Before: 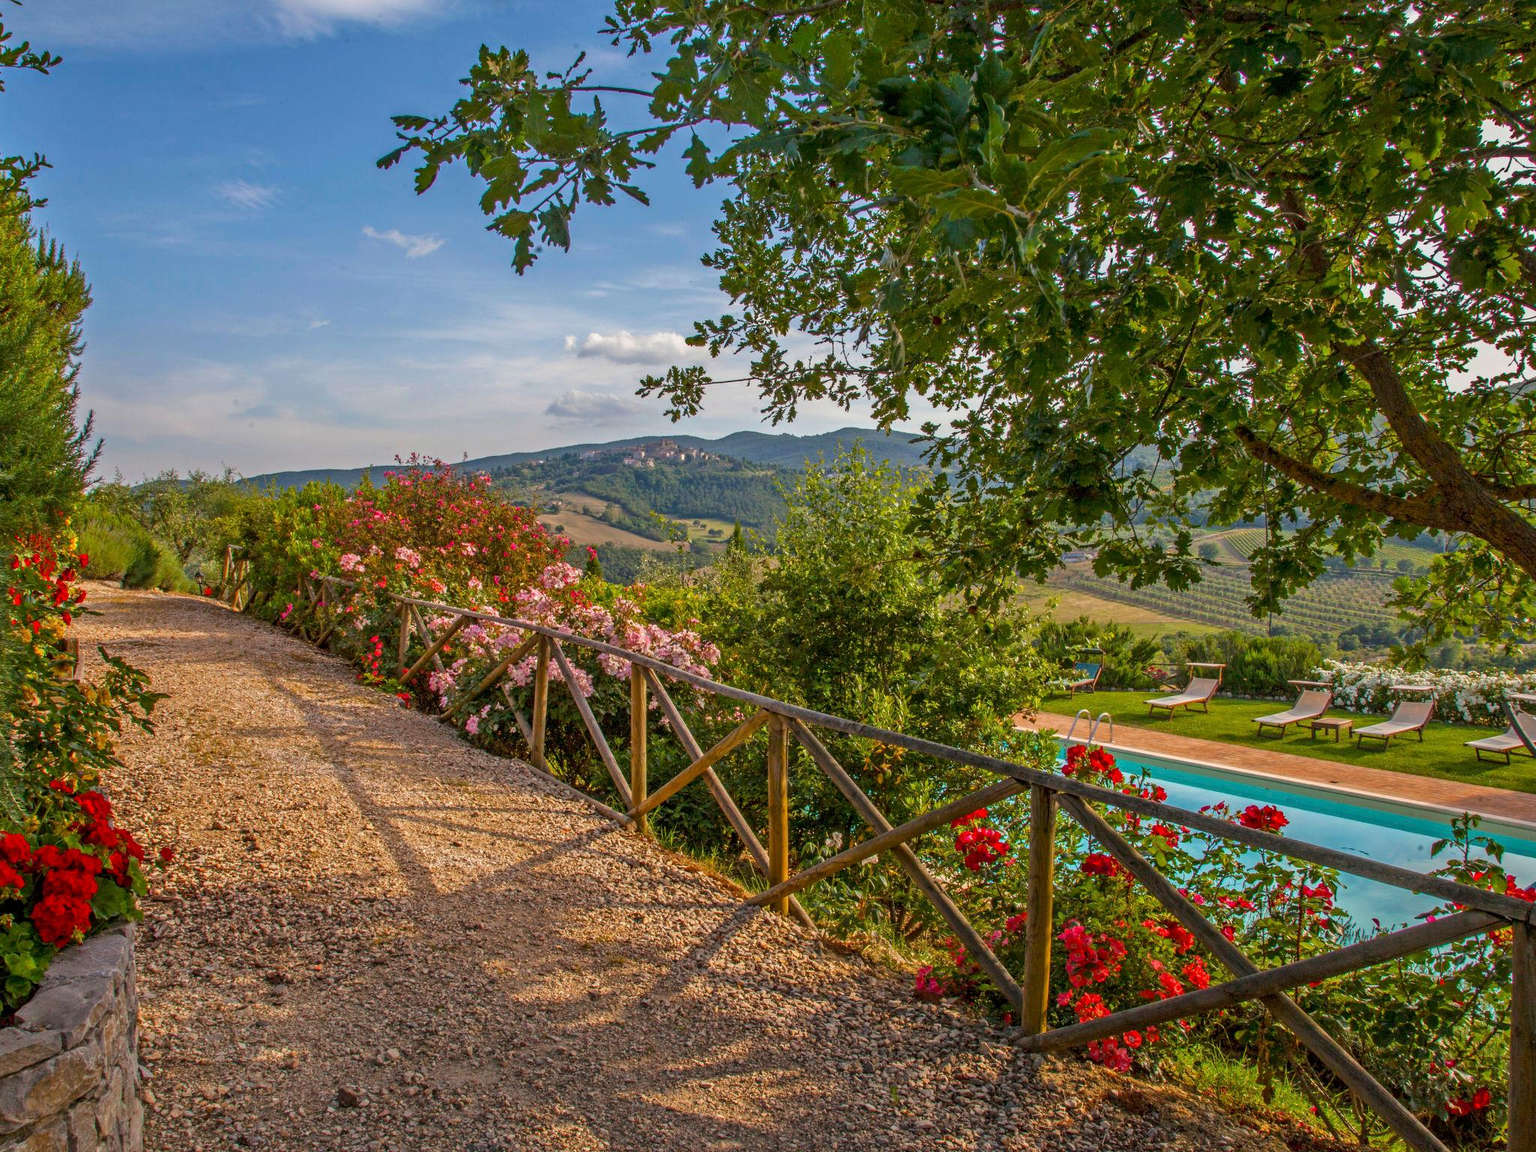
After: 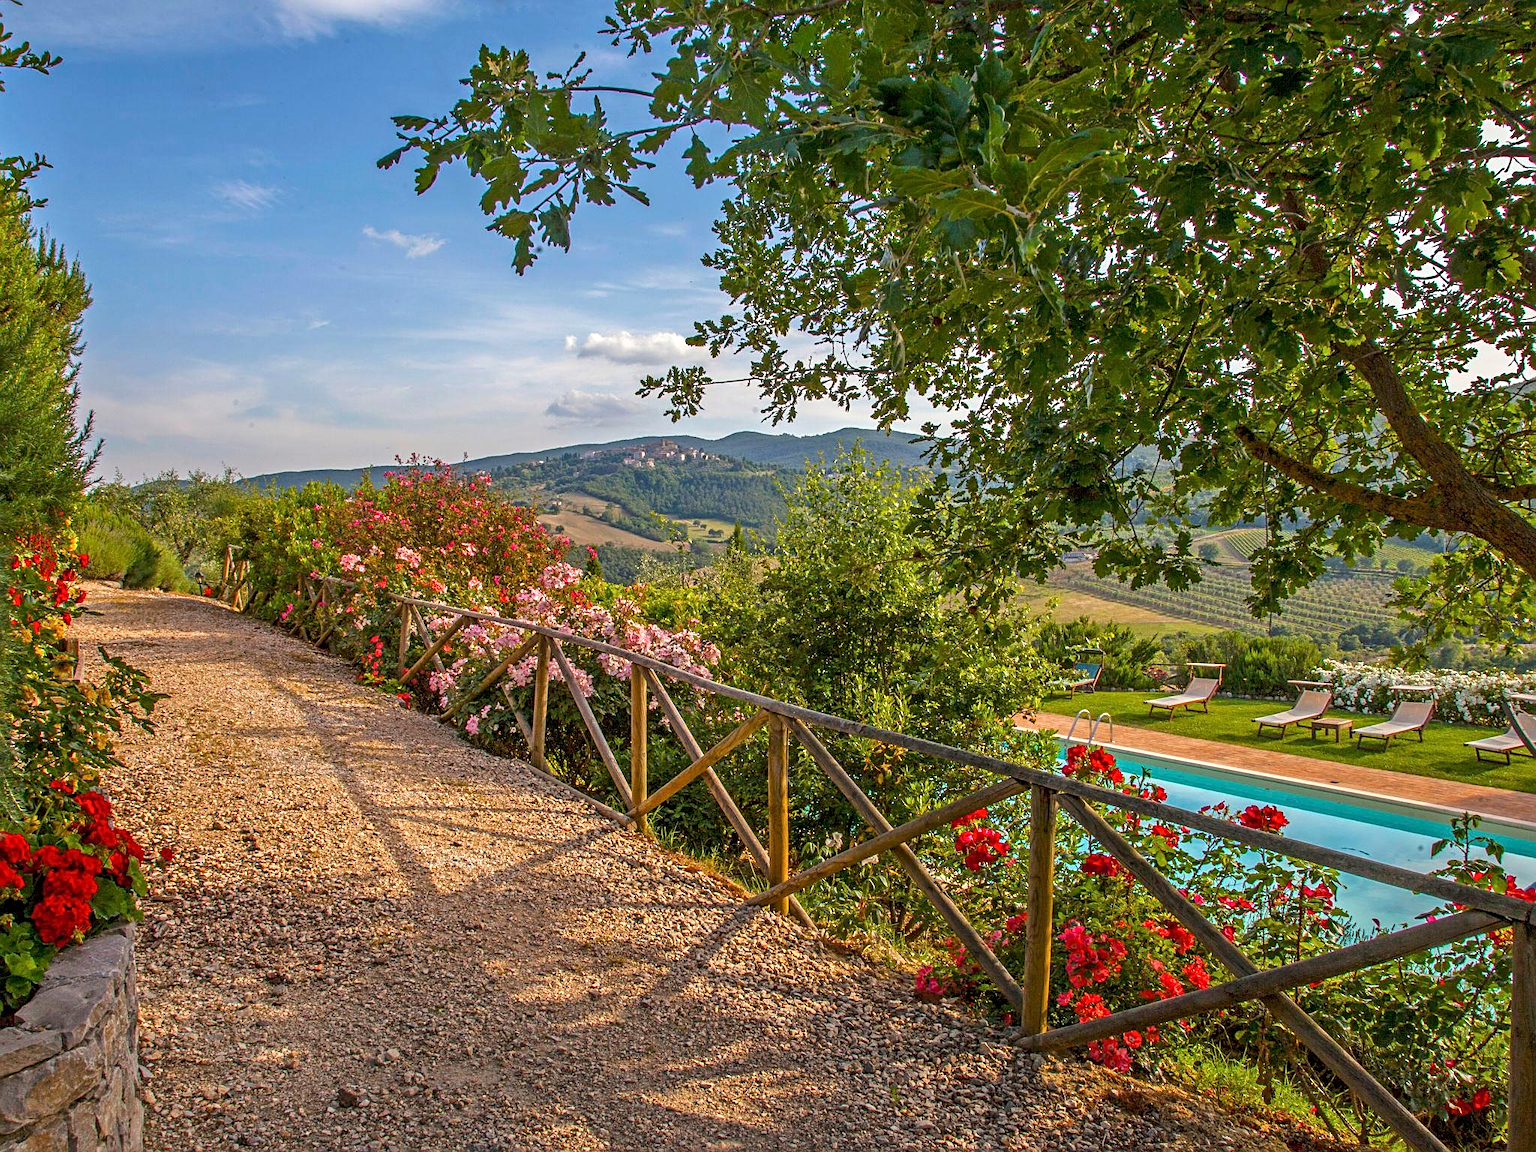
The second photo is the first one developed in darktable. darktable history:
sharpen: on, module defaults
exposure: exposure 0.296 EV, compensate highlight preservation false
